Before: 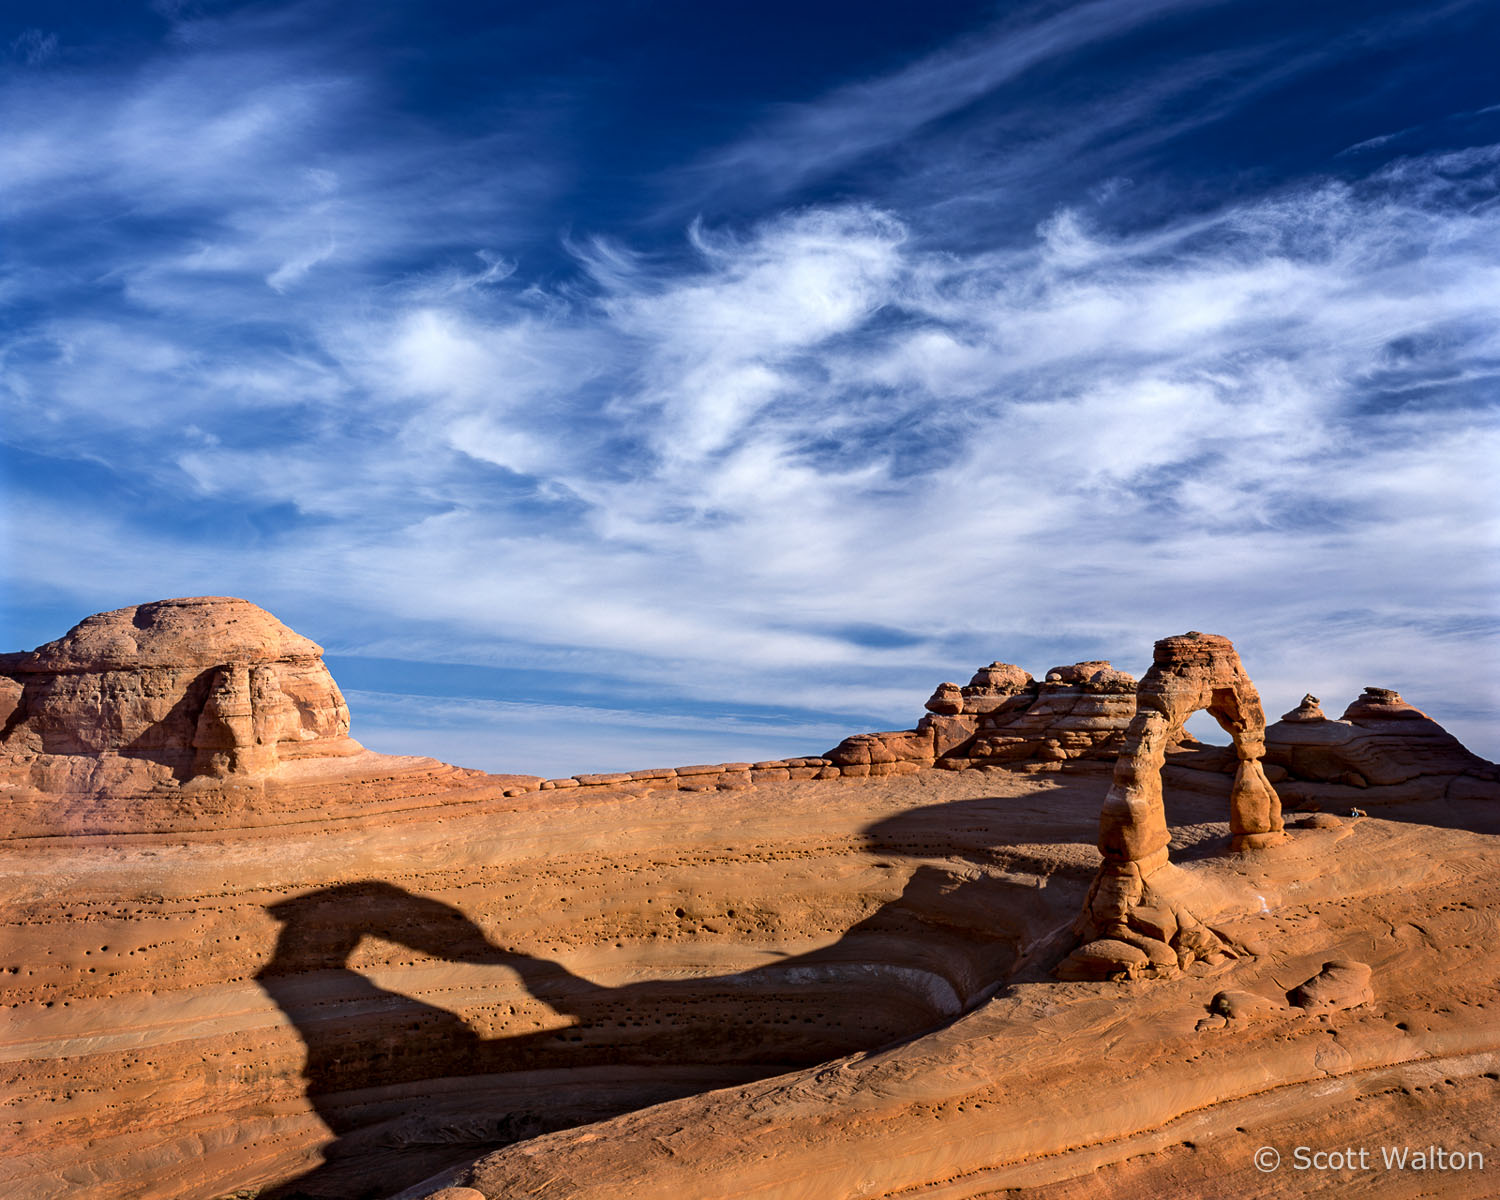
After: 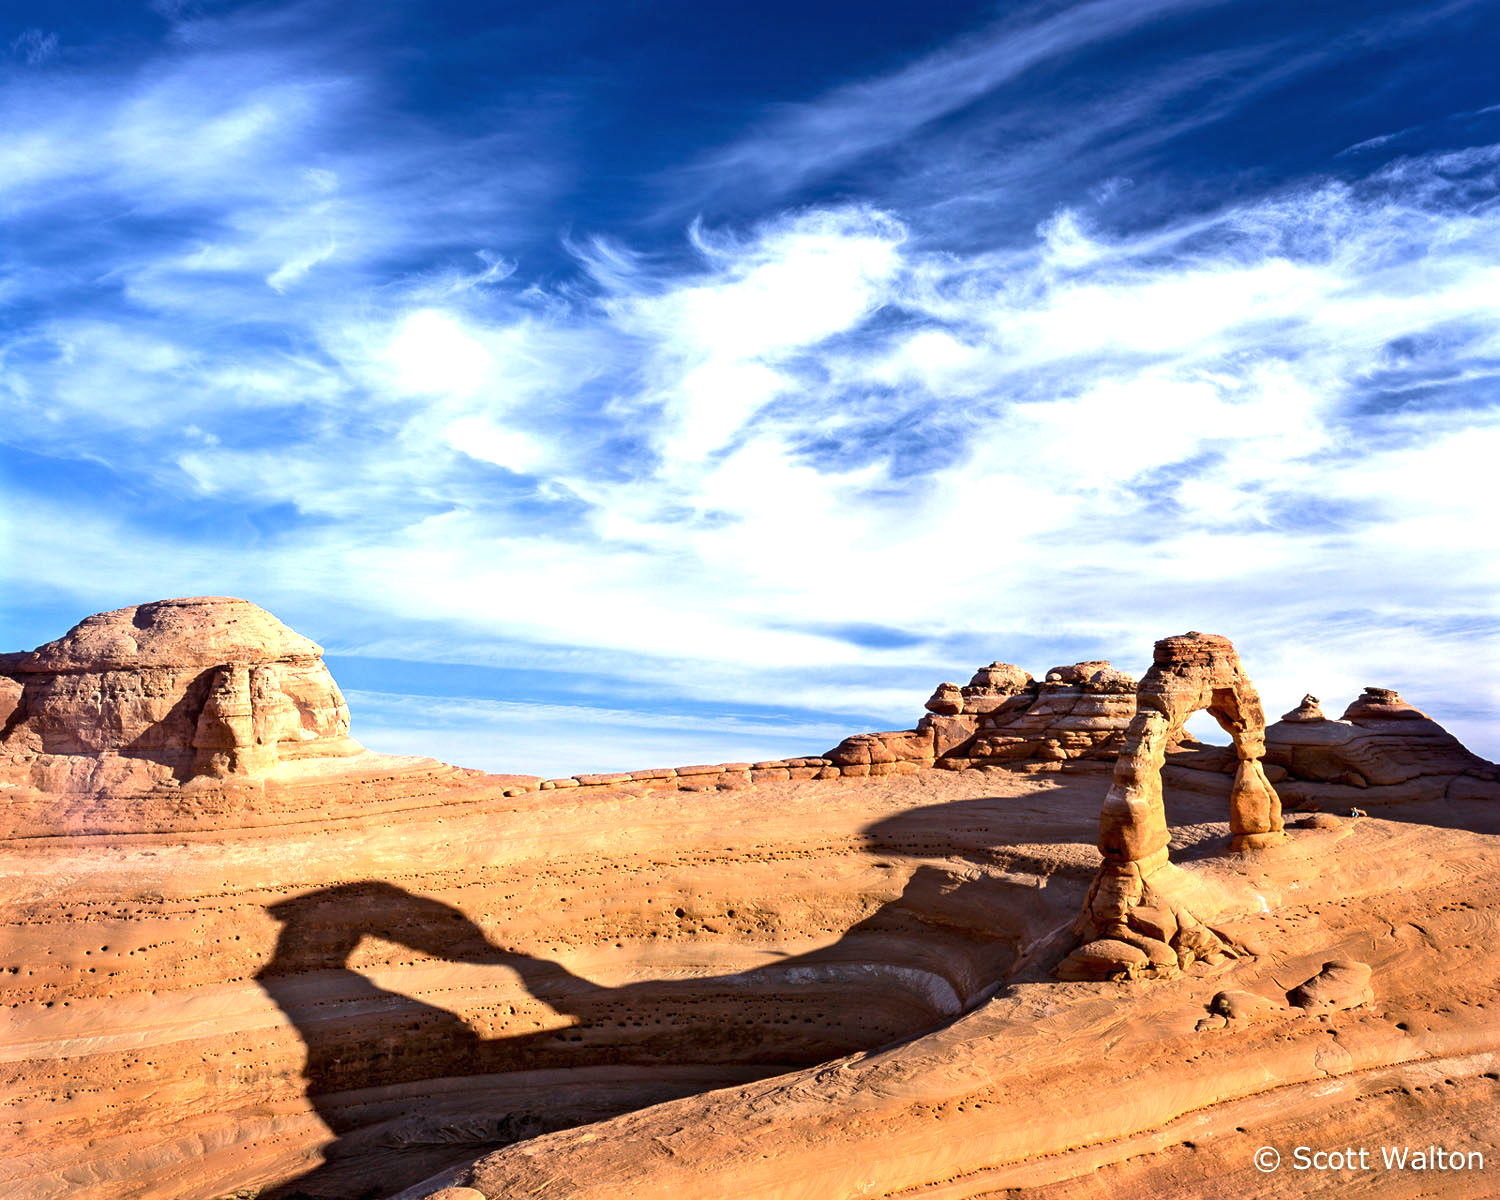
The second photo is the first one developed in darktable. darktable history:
exposure: black level correction 0, exposure 0.953 EV, compensate exposure bias true, compensate highlight preservation false
shadows and highlights: shadows 12, white point adjustment 1.2, highlights -0.36, soften with gaussian
